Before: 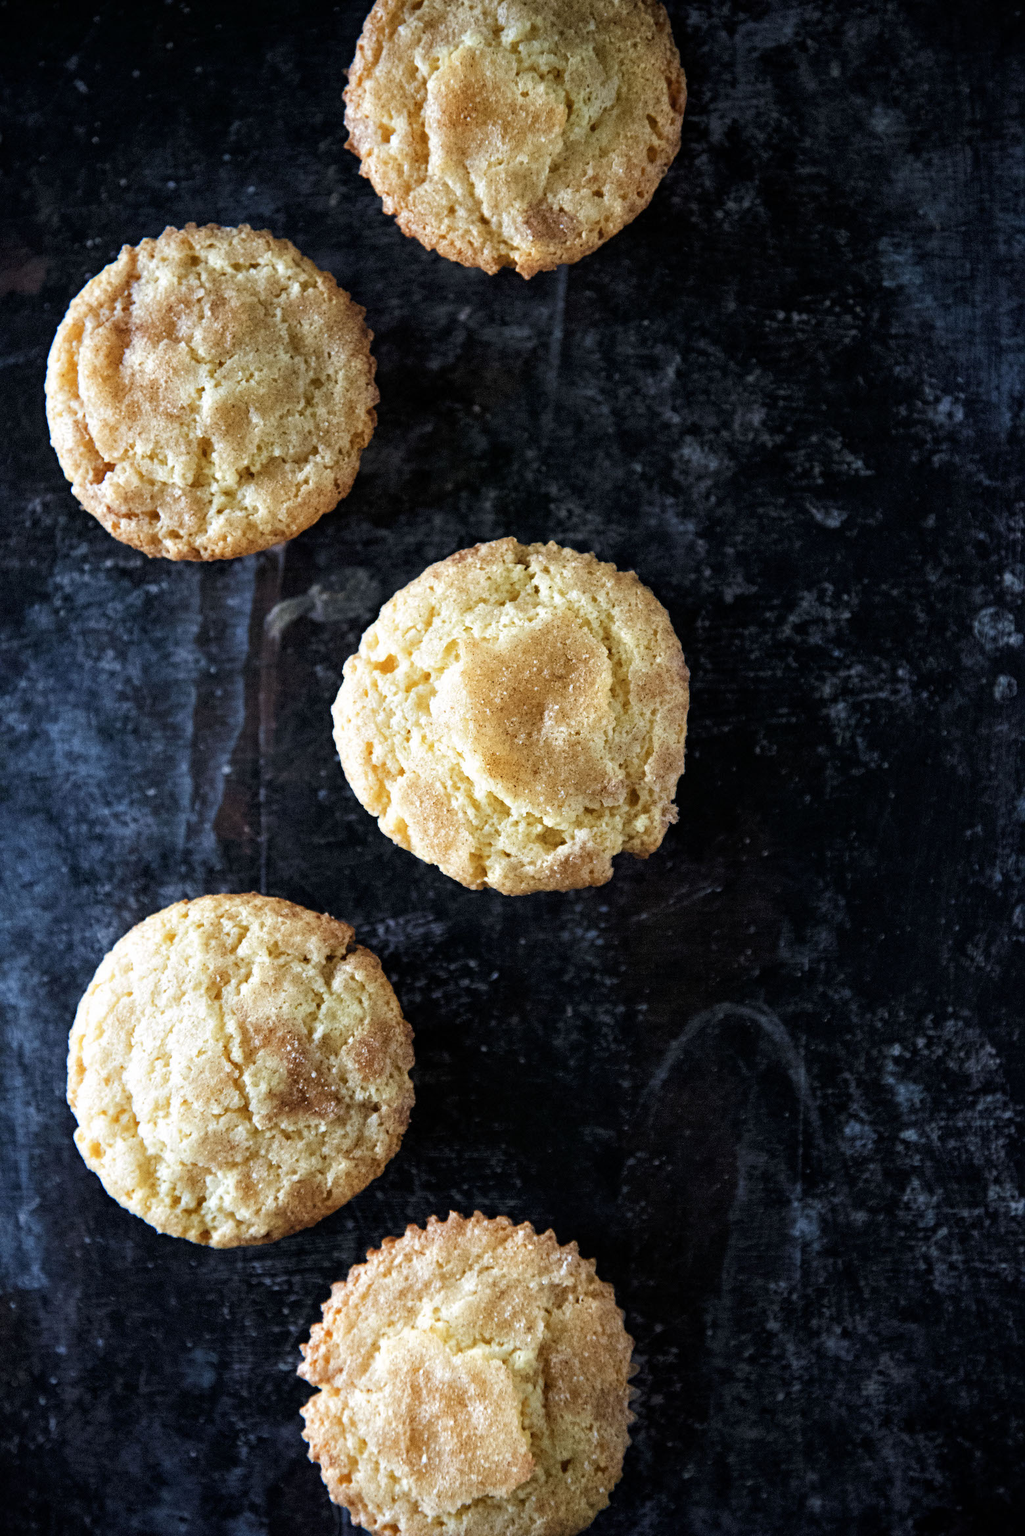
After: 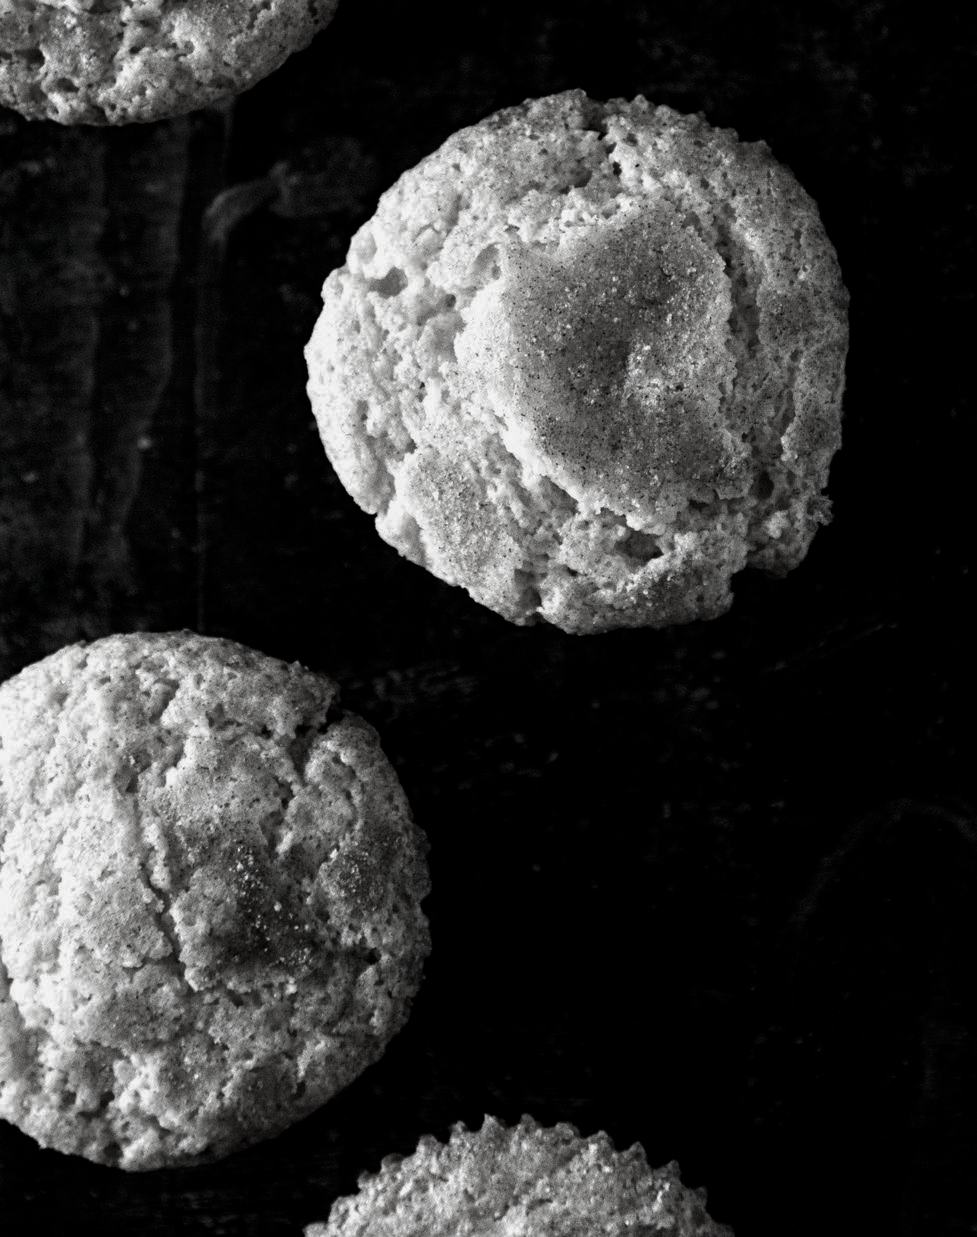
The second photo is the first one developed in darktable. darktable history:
crop: left 12.846%, top 31.162%, right 24.492%, bottom 15.905%
contrast brightness saturation: contrast -0.035, brightness -0.6, saturation -0.982
